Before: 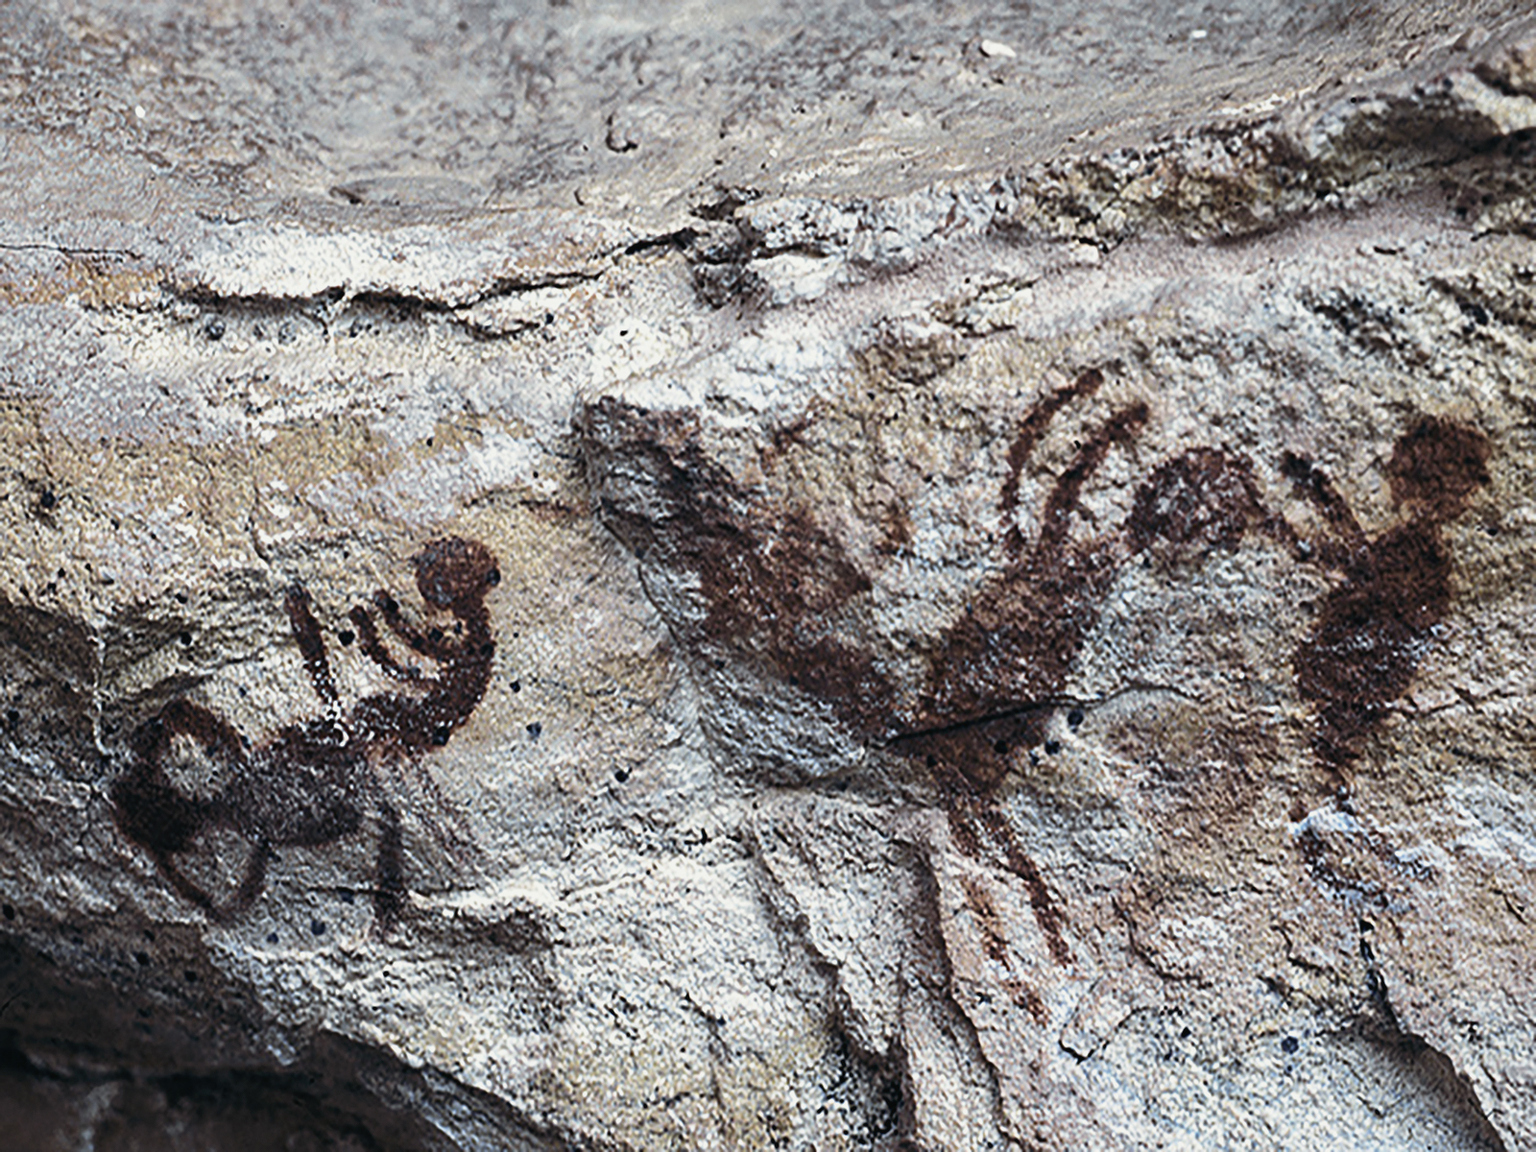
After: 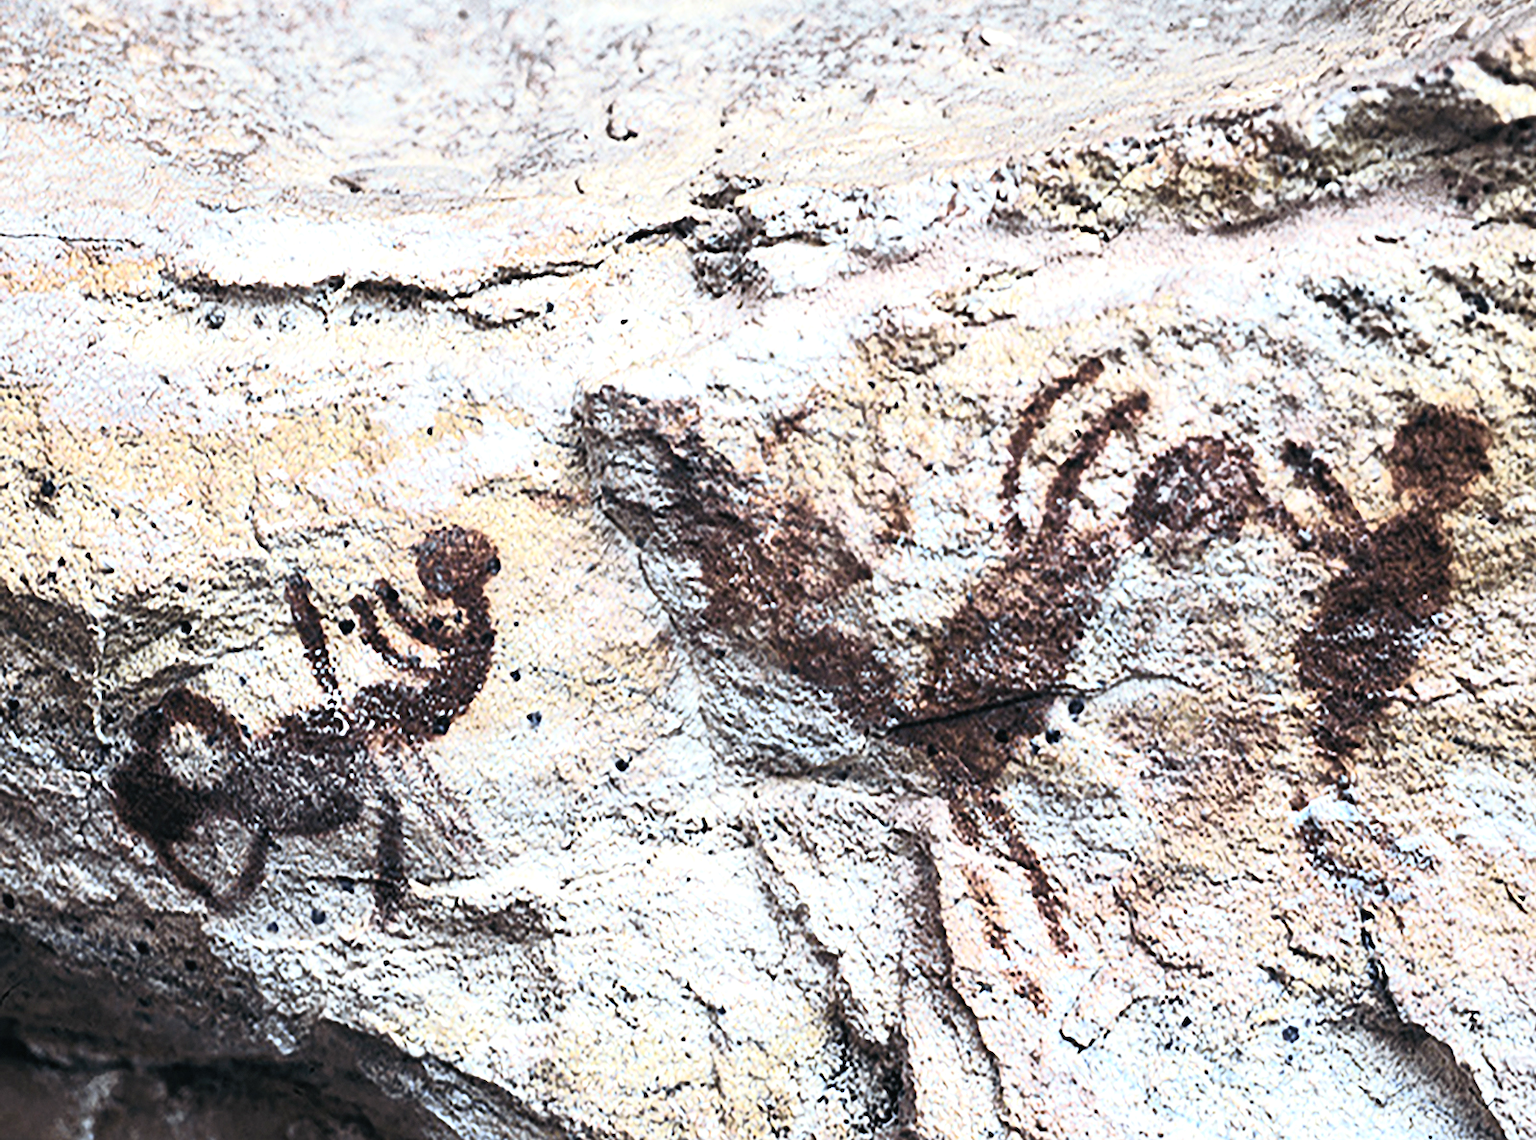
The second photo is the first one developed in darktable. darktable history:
base curve: curves: ch0 [(0, 0) (0.005, 0.002) (0.193, 0.295) (0.399, 0.664) (0.75, 0.928) (1, 1)]
exposure: black level correction 0, exposure 0.7 EV, compensate exposure bias true, compensate highlight preservation false
crop: top 1.049%, right 0.001%
